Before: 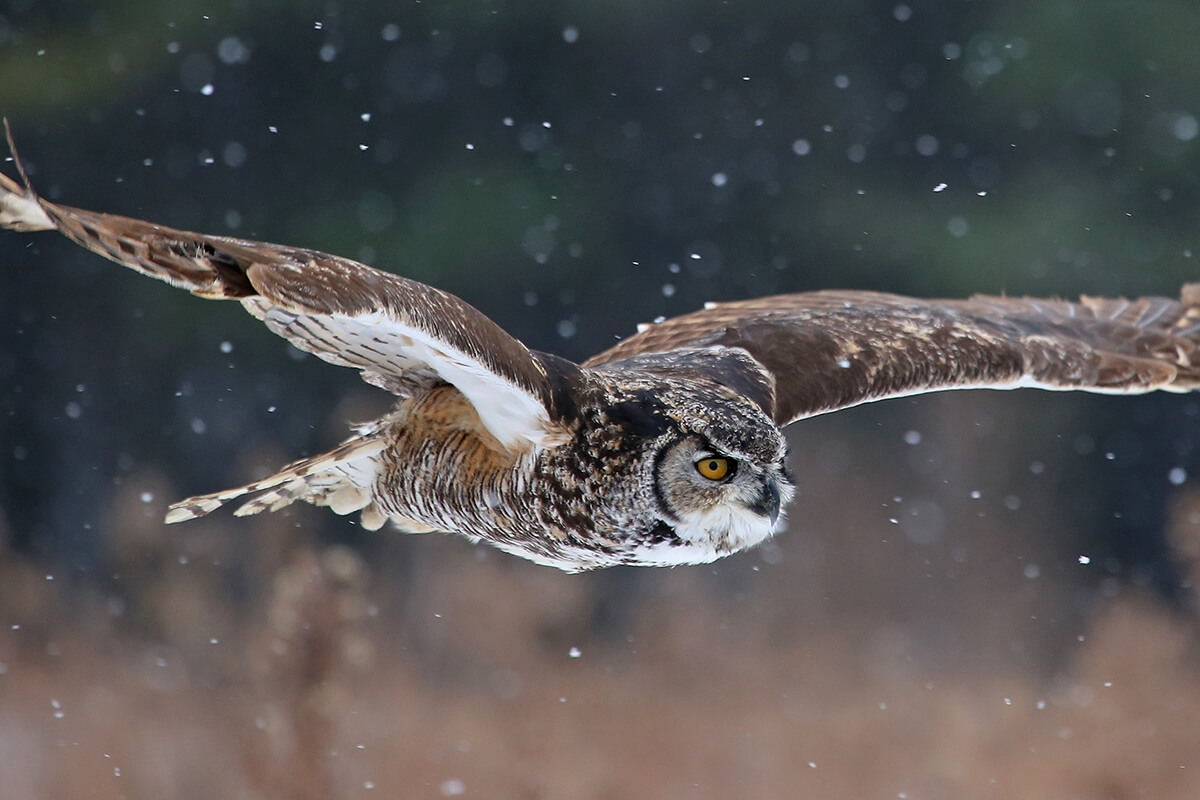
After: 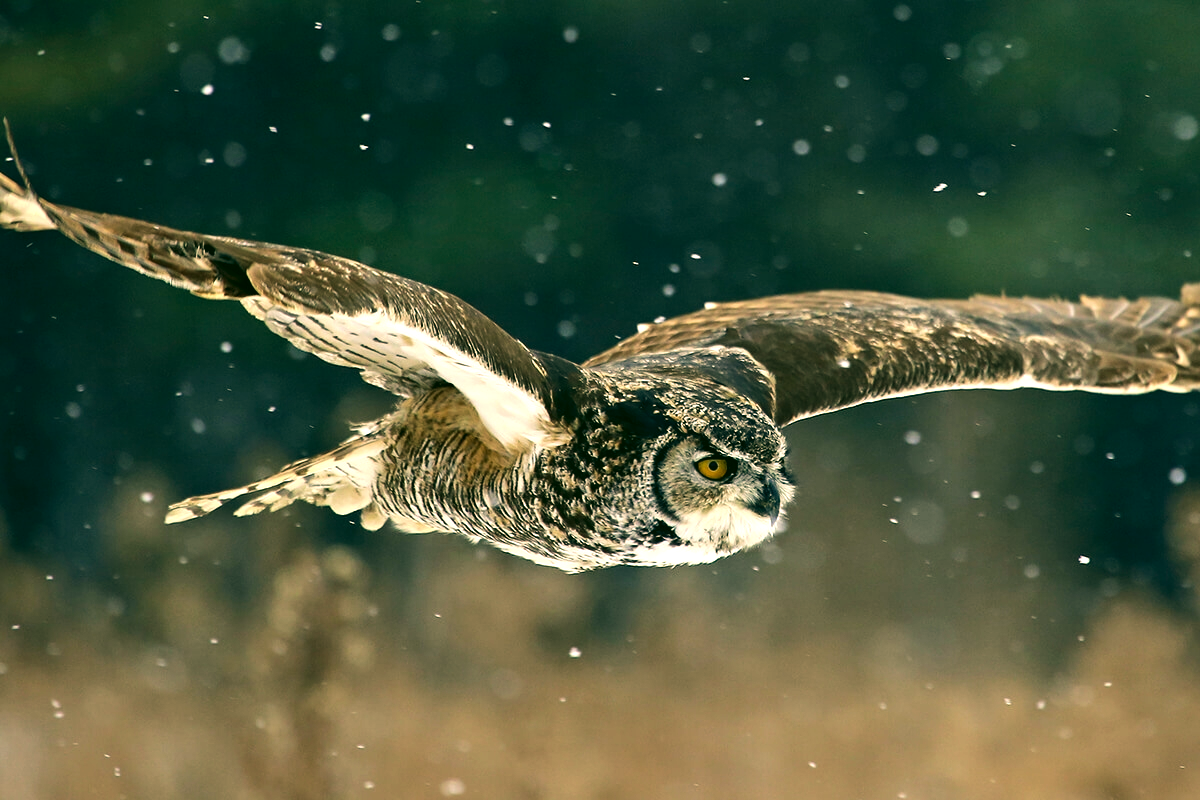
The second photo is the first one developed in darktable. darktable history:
velvia: on, module defaults
color correction: highlights a* 5.3, highlights b* 24.26, shadows a* -15.58, shadows b* 4.02
tone equalizer: -8 EV -0.75 EV, -7 EV -0.7 EV, -6 EV -0.6 EV, -5 EV -0.4 EV, -3 EV 0.4 EV, -2 EV 0.6 EV, -1 EV 0.7 EV, +0 EV 0.75 EV, edges refinement/feathering 500, mask exposure compensation -1.57 EV, preserve details no
